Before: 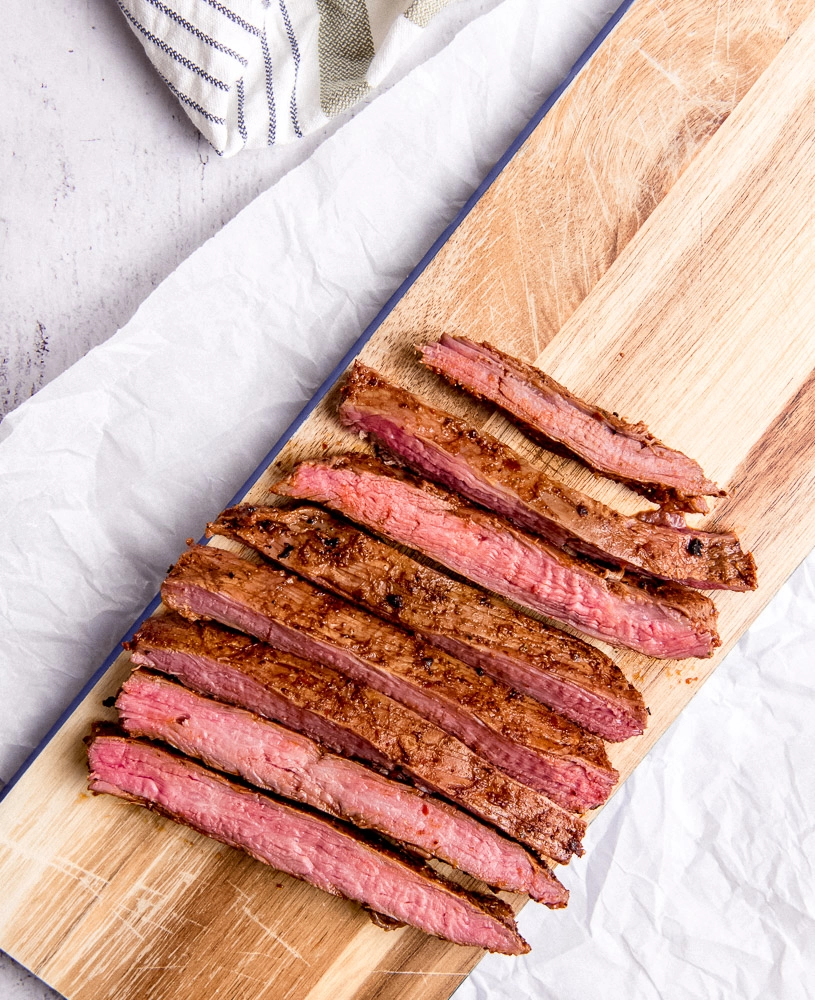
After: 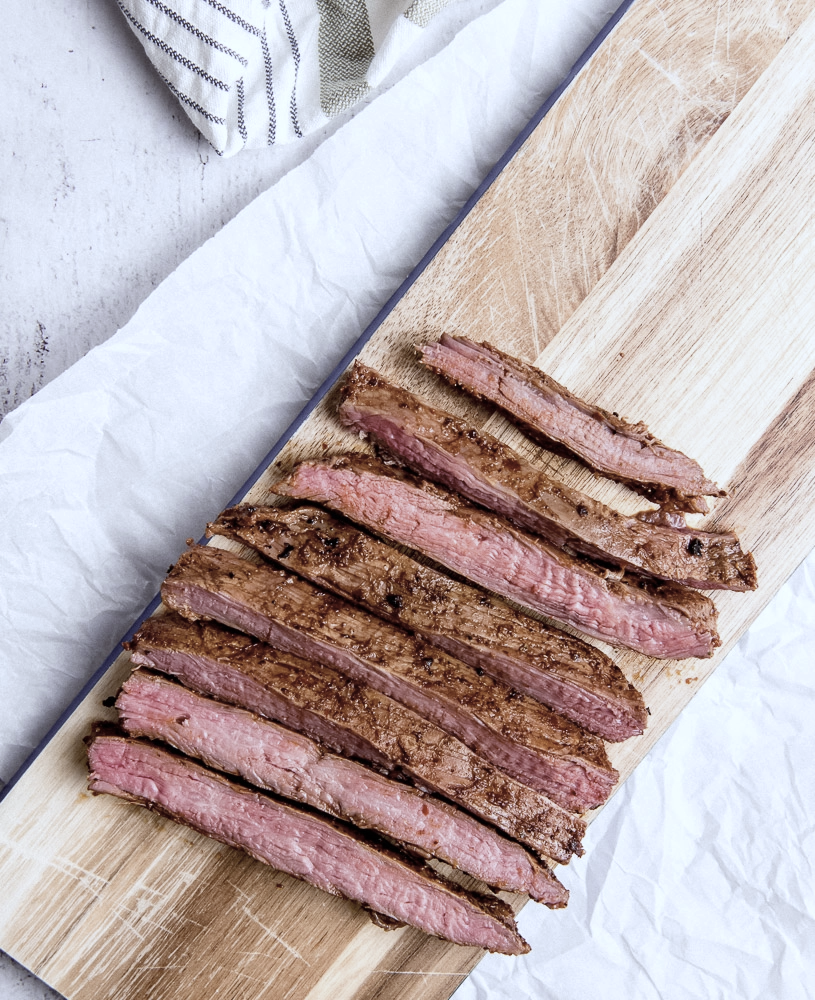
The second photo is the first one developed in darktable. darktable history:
color correction: saturation 0.57
white balance: red 0.924, blue 1.095
